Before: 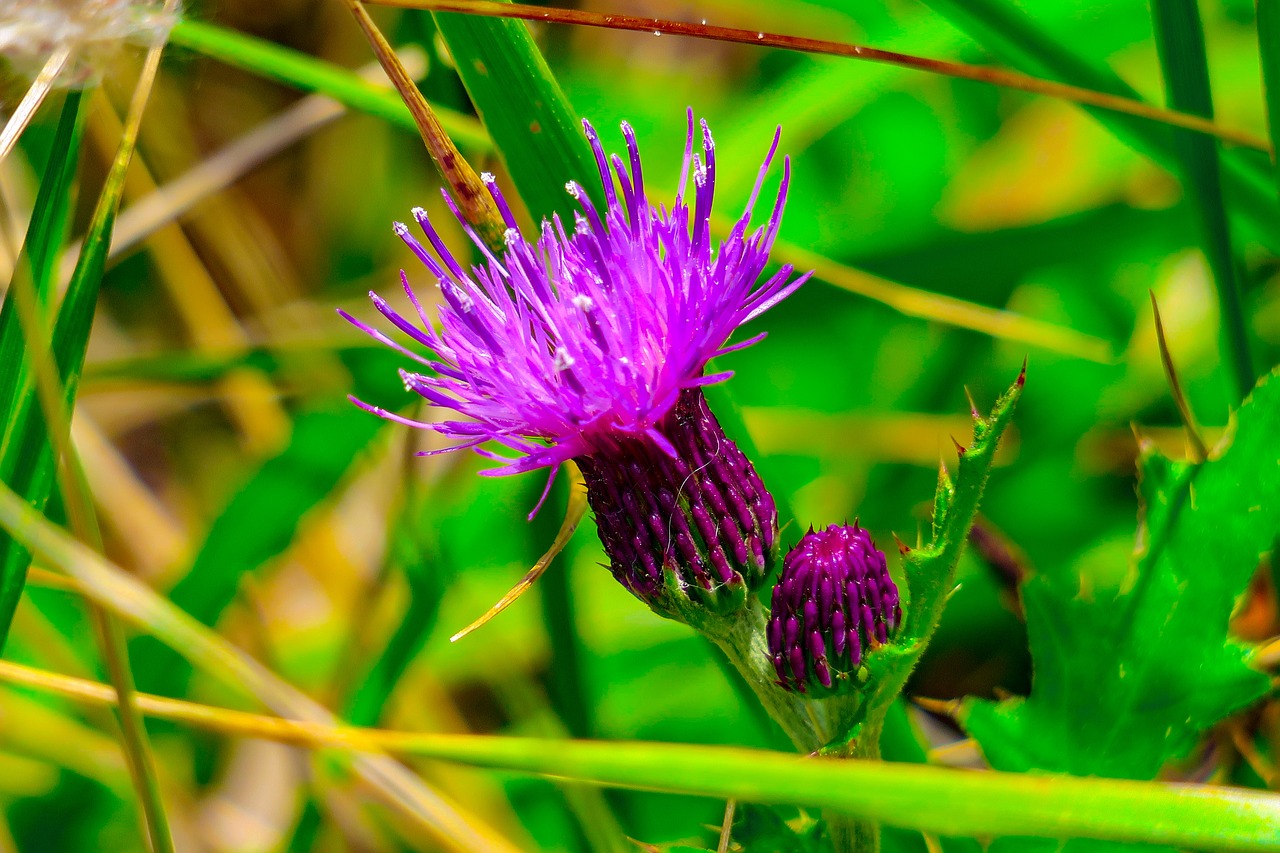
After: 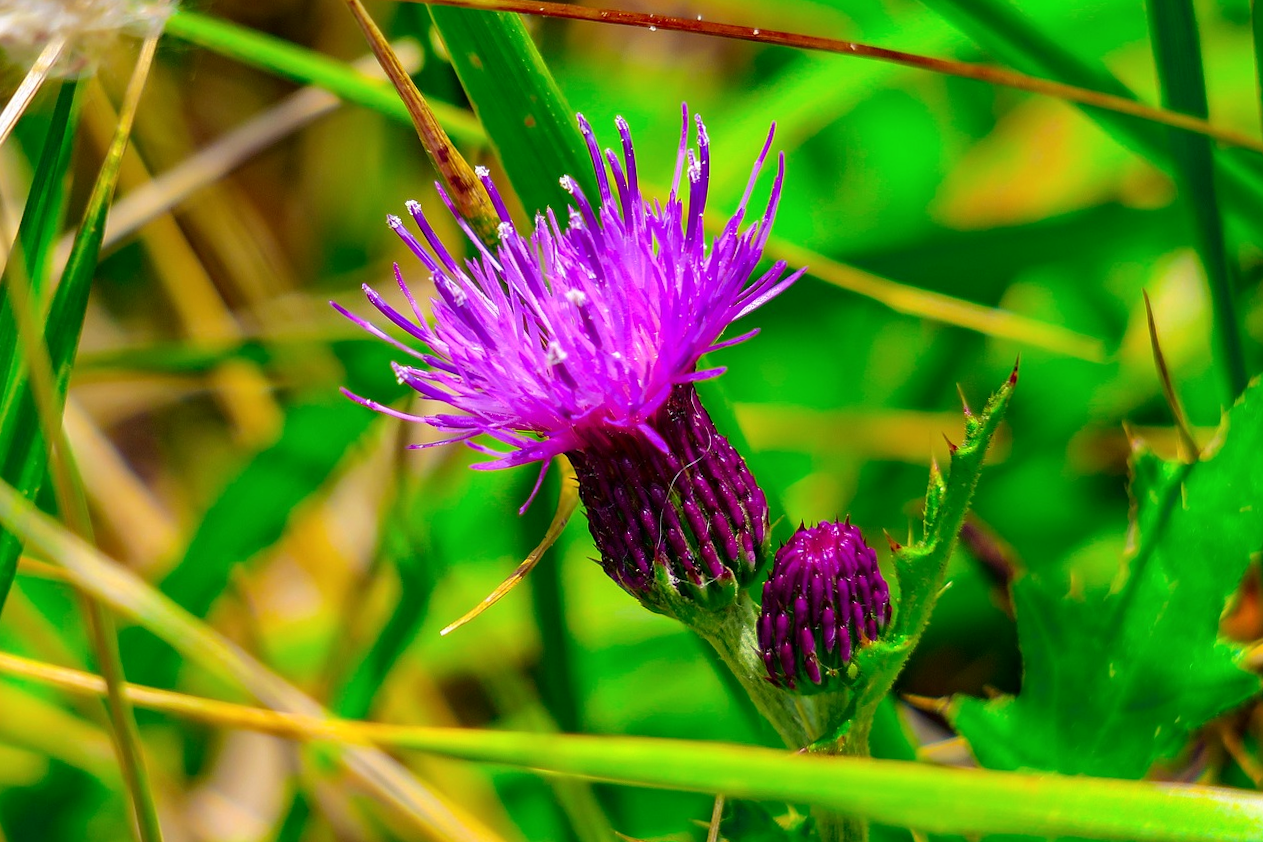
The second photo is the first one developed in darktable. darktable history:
crop and rotate: angle -0.5°
contrast brightness saturation: contrast 0.07
